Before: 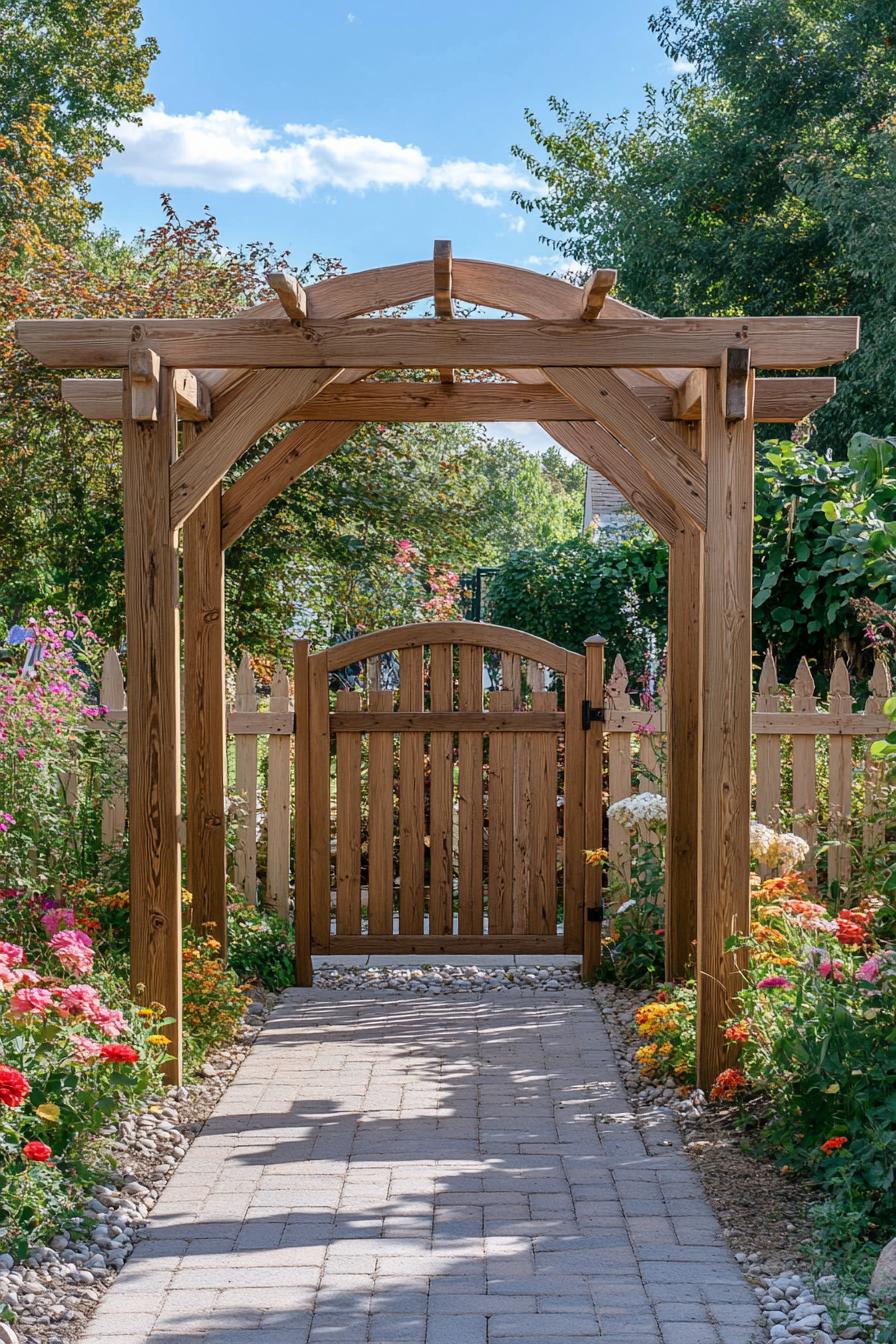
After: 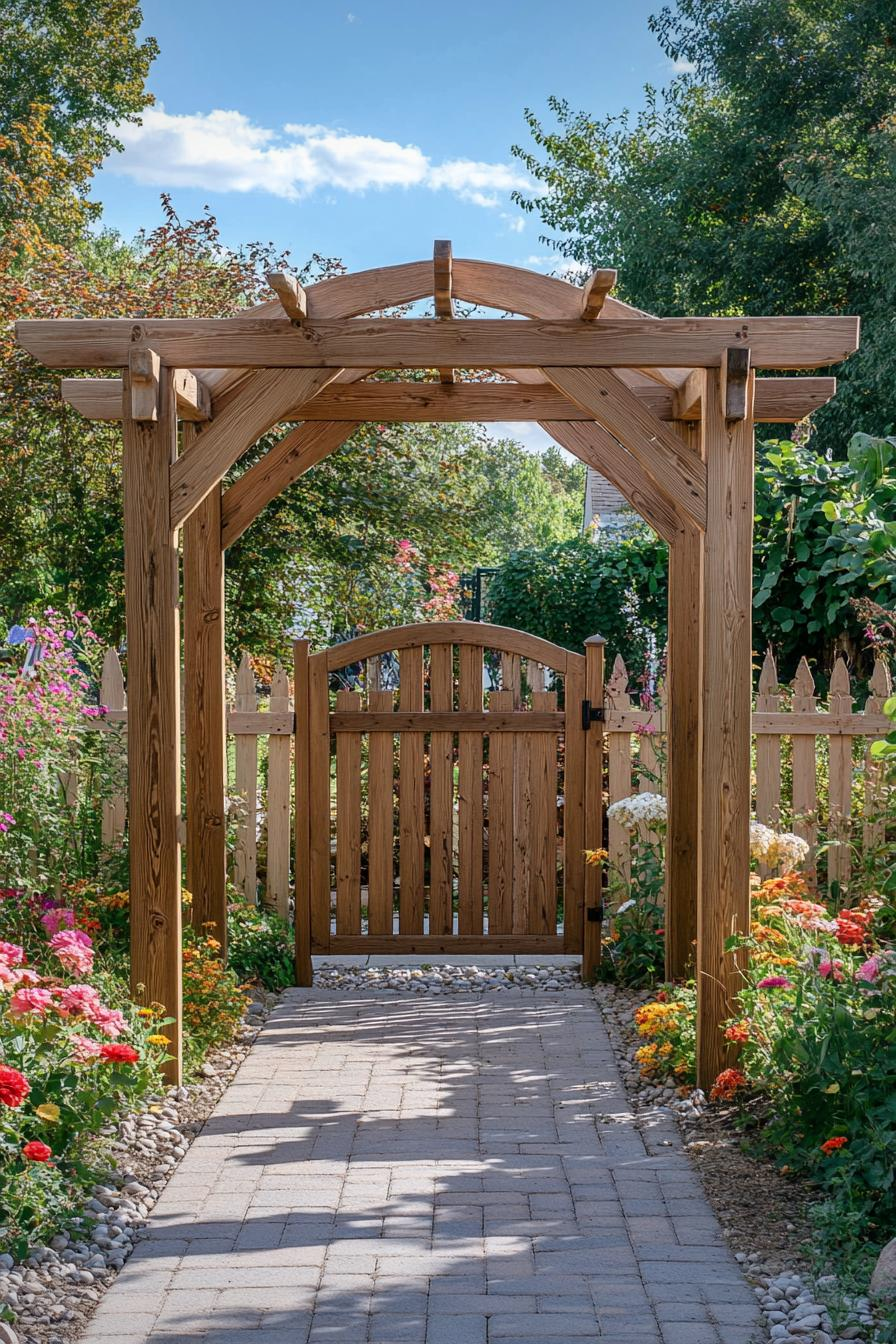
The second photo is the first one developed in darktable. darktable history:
vignetting: fall-off start 89.15%, fall-off radius 43.7%, brightness -0.373, saturation 0.016, center (-0.122, -0.004), width/height ratio 1.165
